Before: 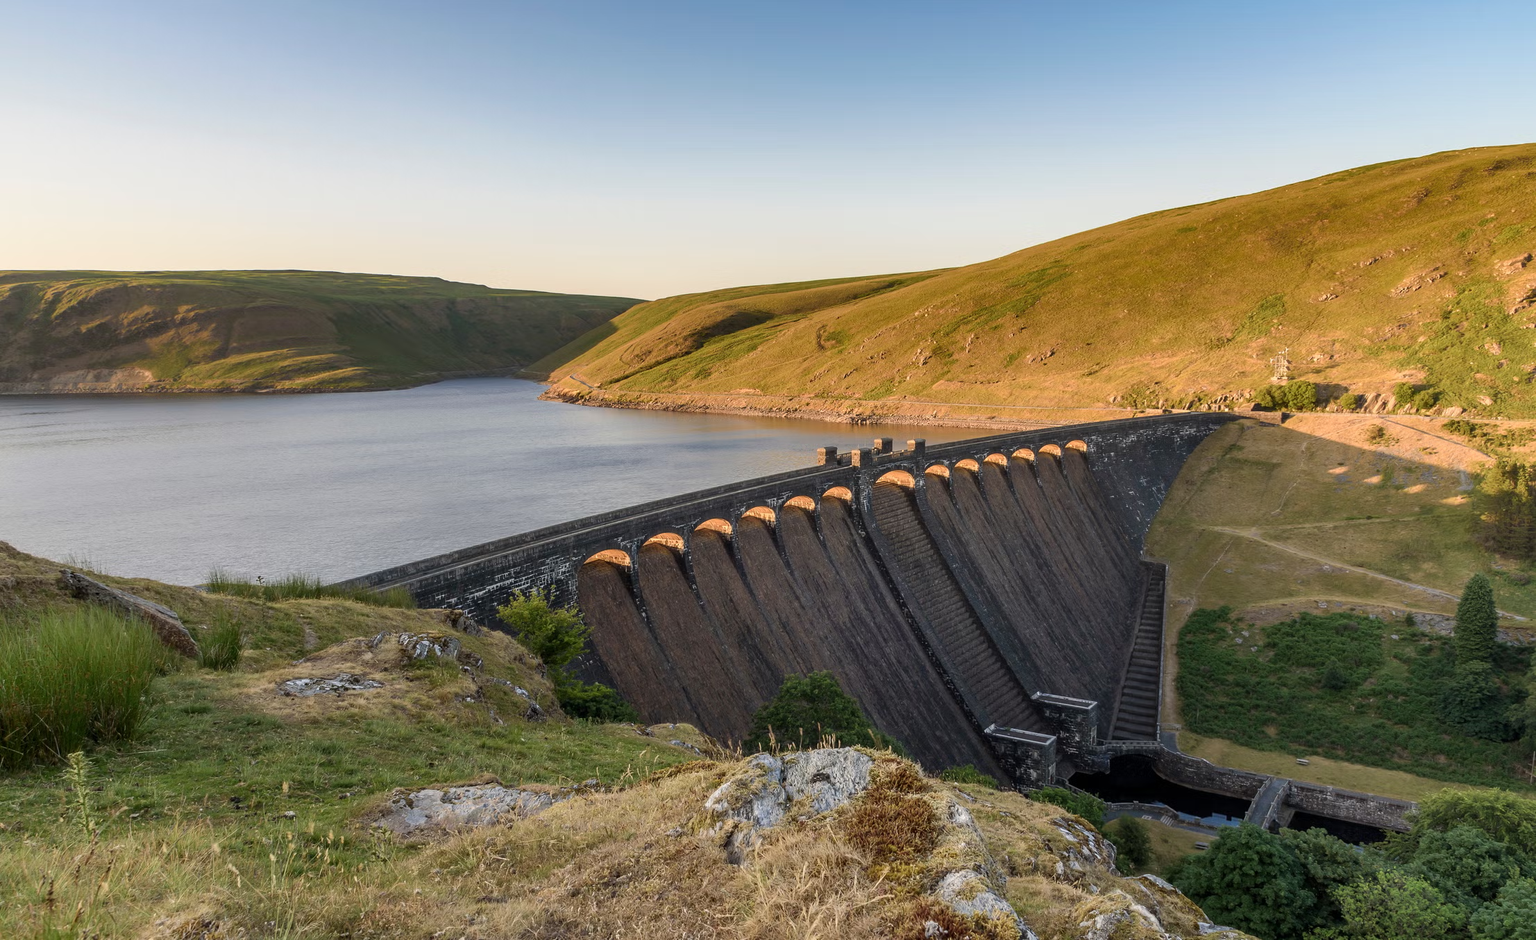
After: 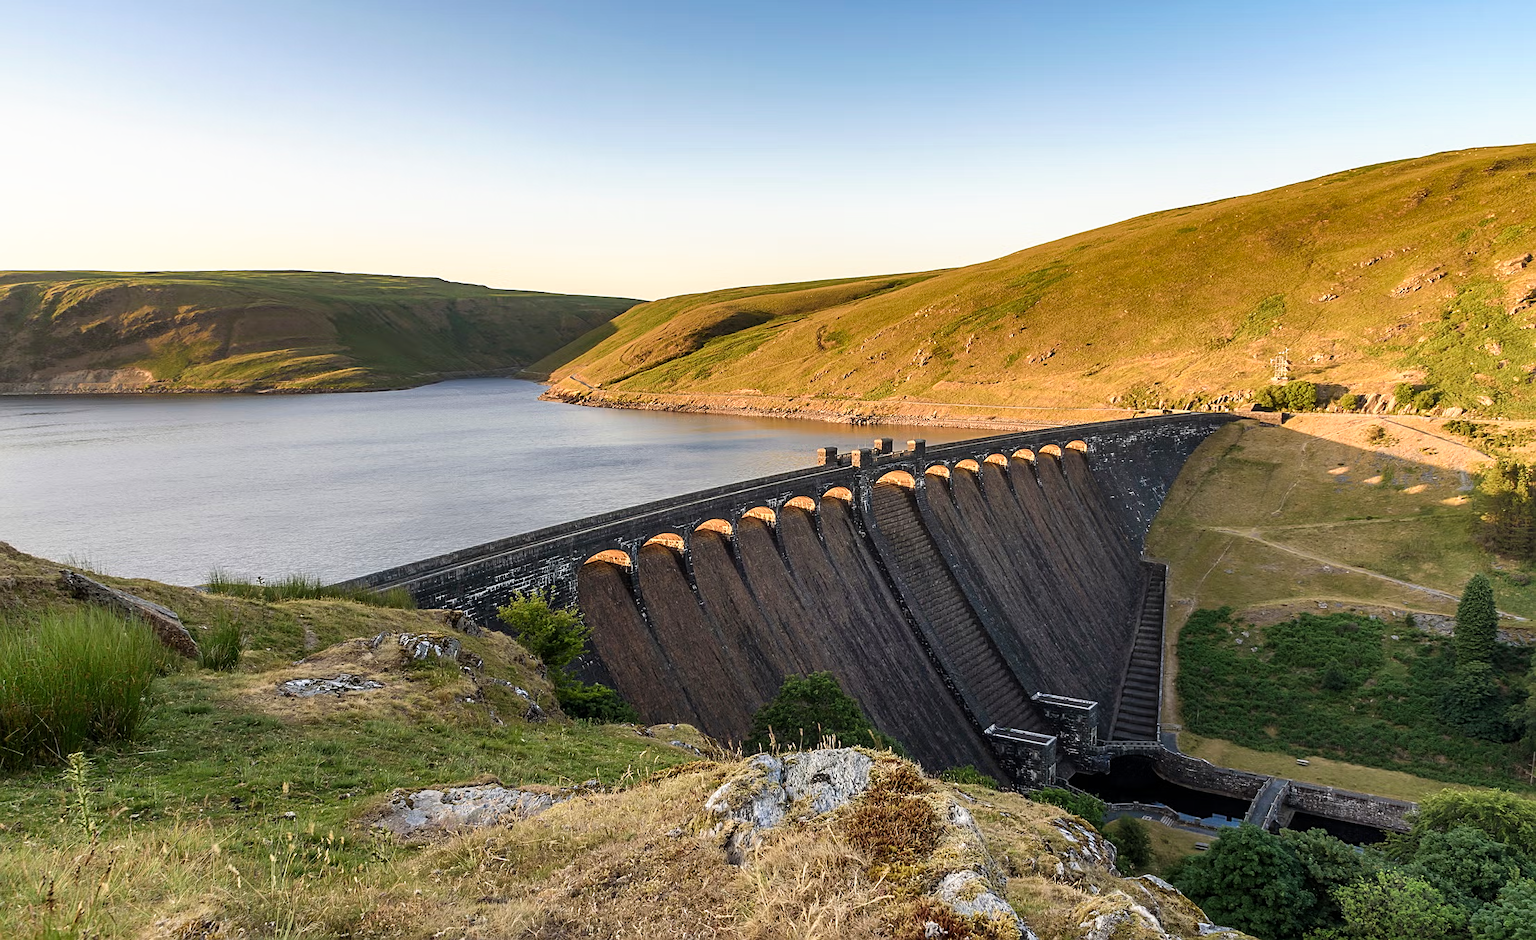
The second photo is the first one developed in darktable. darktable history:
sharpen: on, module defaults
exposure: compensate highlight preservation false
tone curve: curves: ch0 [(0, 0) (0.003, 0.002) (0.011, 0.009) (0.025, 0.021) (0.044, 0.037) (0.069, 0.058) (0.1, 0.083) (0.136, 0.122) (0.177, 0.165) (0.224, 0.216) (0.277, 0.277) (0.335, 0.344) (0.399, 0.418) (0.468, 0.499) (0.543, 0.586) (0.623, 0.679) (0.709, 0.779) (0.801, 0.877) (0.898, 0.977) (1, 1)], preserve colors none
